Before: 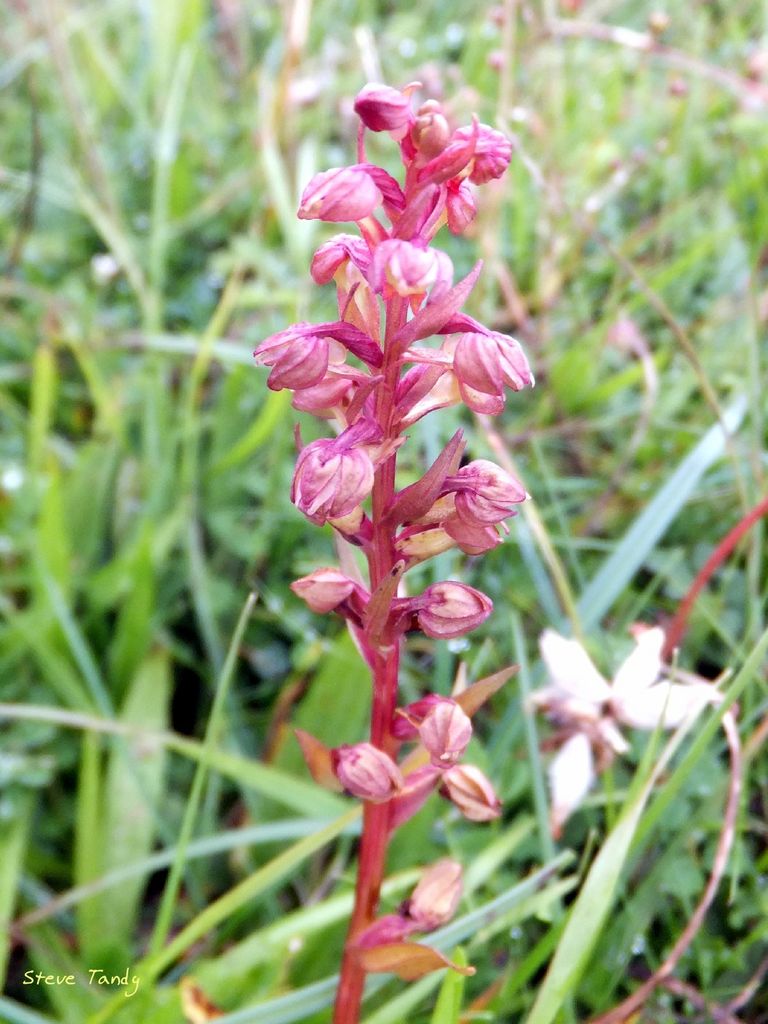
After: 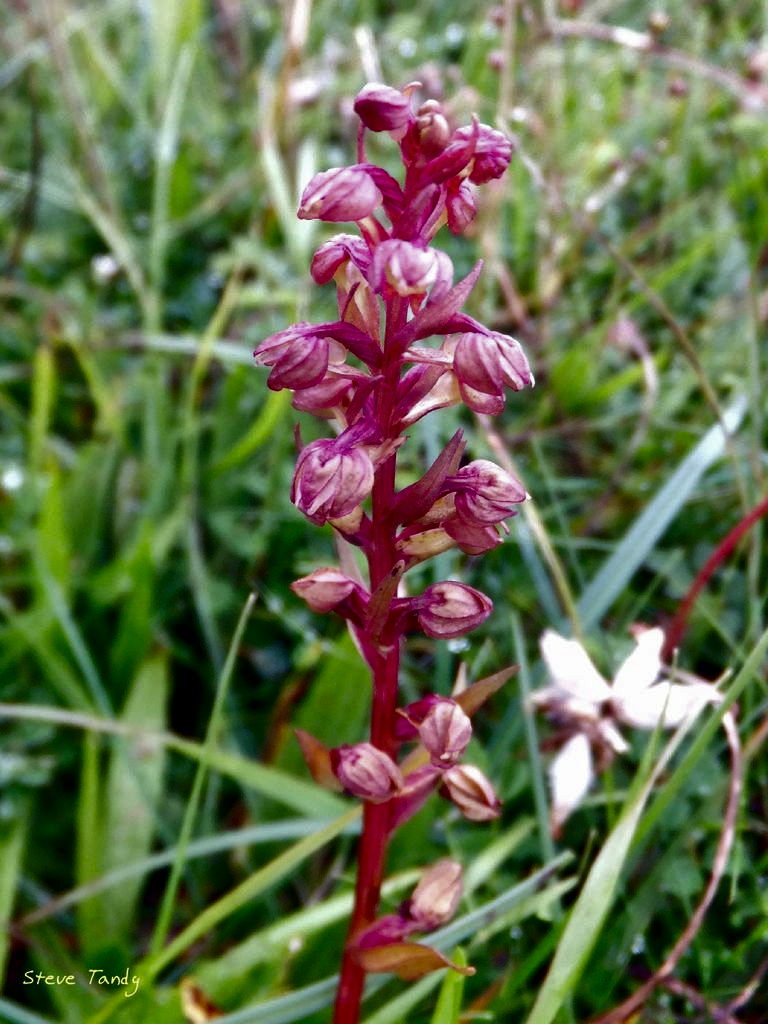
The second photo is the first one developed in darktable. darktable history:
shadows and highlights: soften with gaussian
contrast brightness saturation: brightness -0.533
